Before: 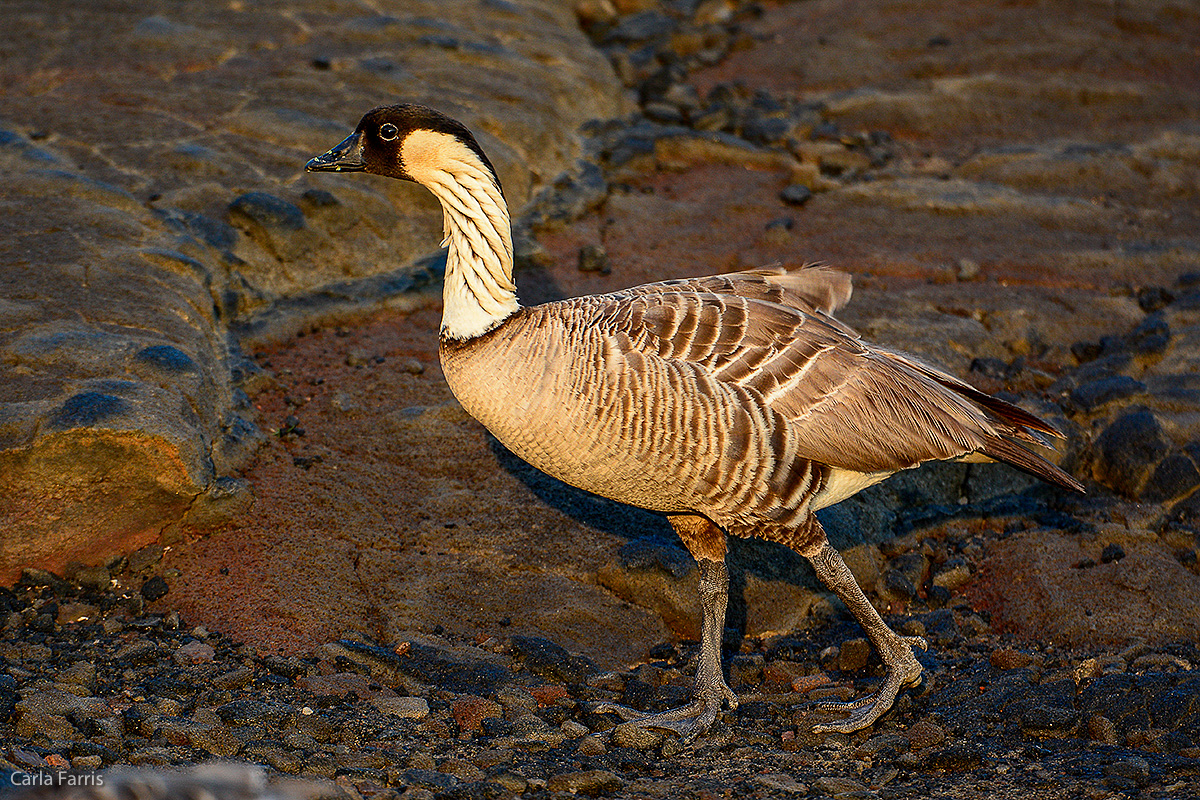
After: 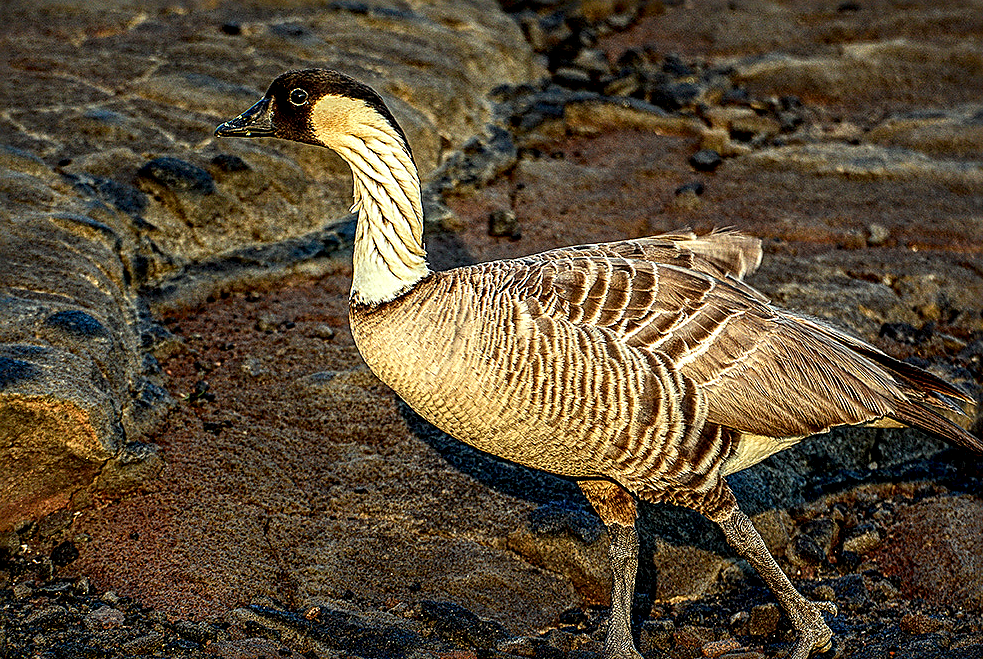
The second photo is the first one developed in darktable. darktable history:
crop and rotate: left 7.55%, top 4.382%, right 10.51%, bottom 13.12%
sharpen: radius 2.835, amount 0.732
color correction: highlights a* -7.89, highlights b* 3.65
shadows and highlights: radius 94.39, shadows -15.76, white point adjustment 0.294, highlights 32.19, compress 48.44%, soften with gaussian
local contrast: highlights 19%, detail 188%
exposure: exposure -0.11 EV, compensate highlight preservation false
